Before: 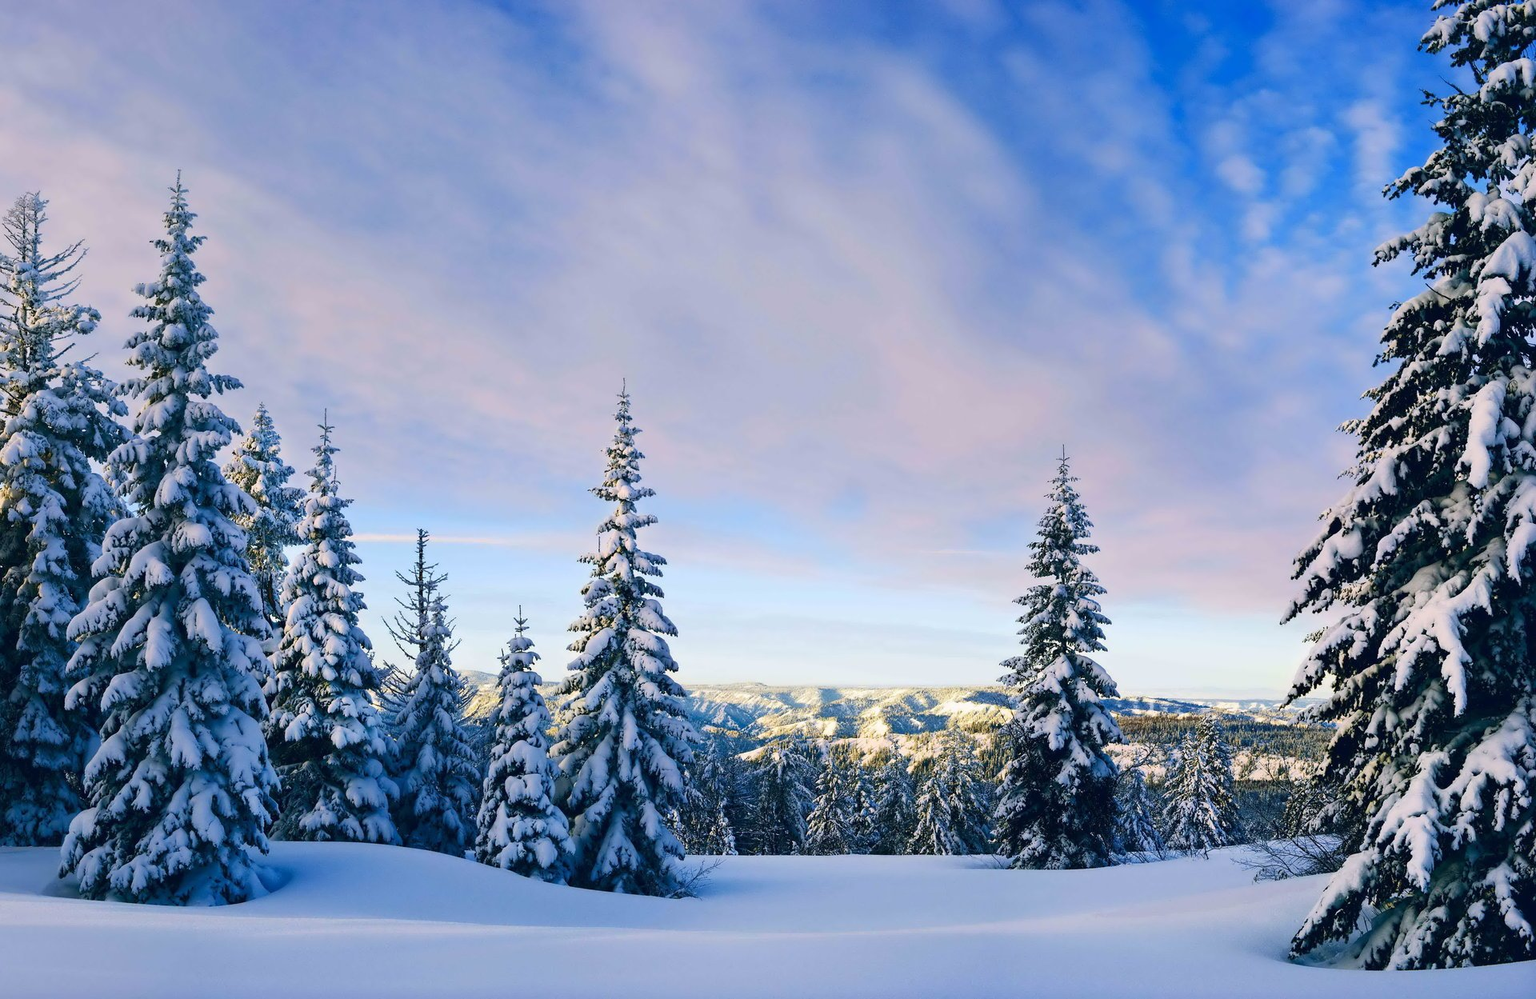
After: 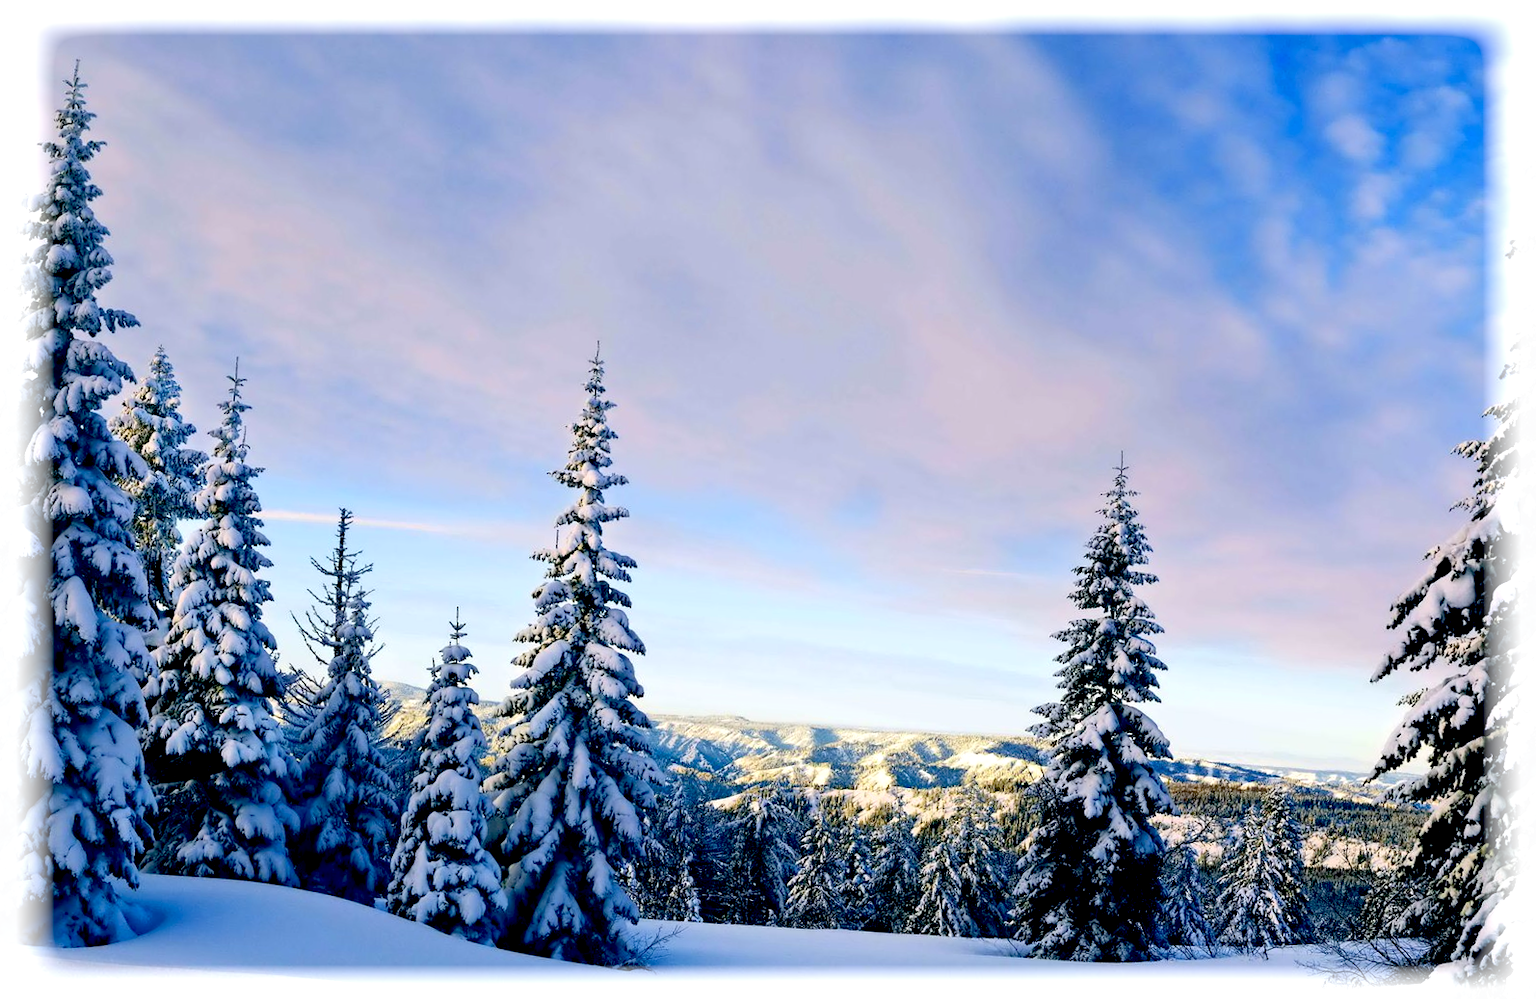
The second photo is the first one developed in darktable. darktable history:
vignetting: fall-off start 93%, fall-off radius 5%, brightness 1, saturation -0.49, automatic ratio true, width/height ratio 1.332, shape 0.04, unbound false
crop and rotate: angle -3.27°, left 5.211%, top 5.211%, right 4.607%, bottom 4.607%
exposure: black level correction 0.025, exposure 0.182 EV, compensate highlight preservation false
